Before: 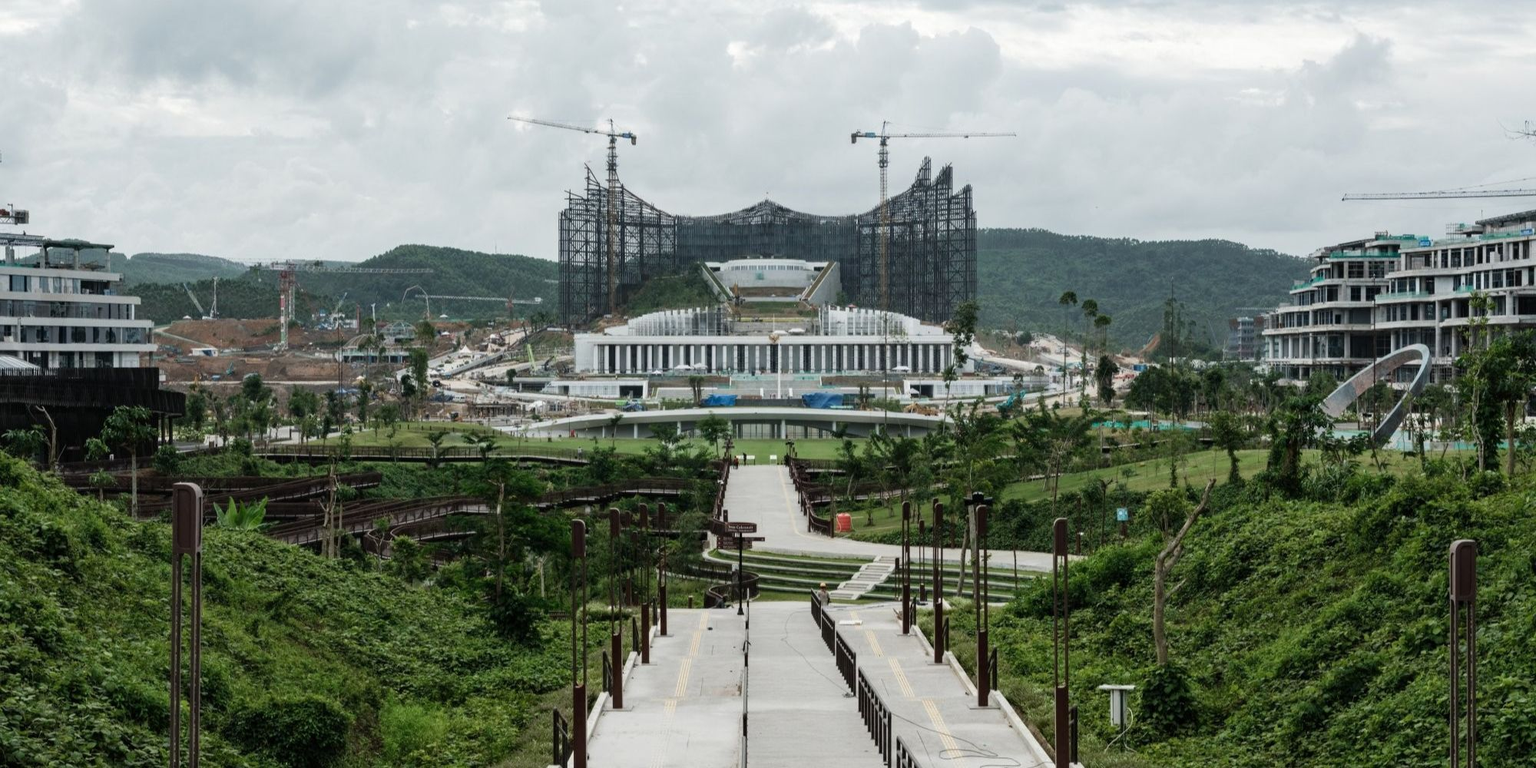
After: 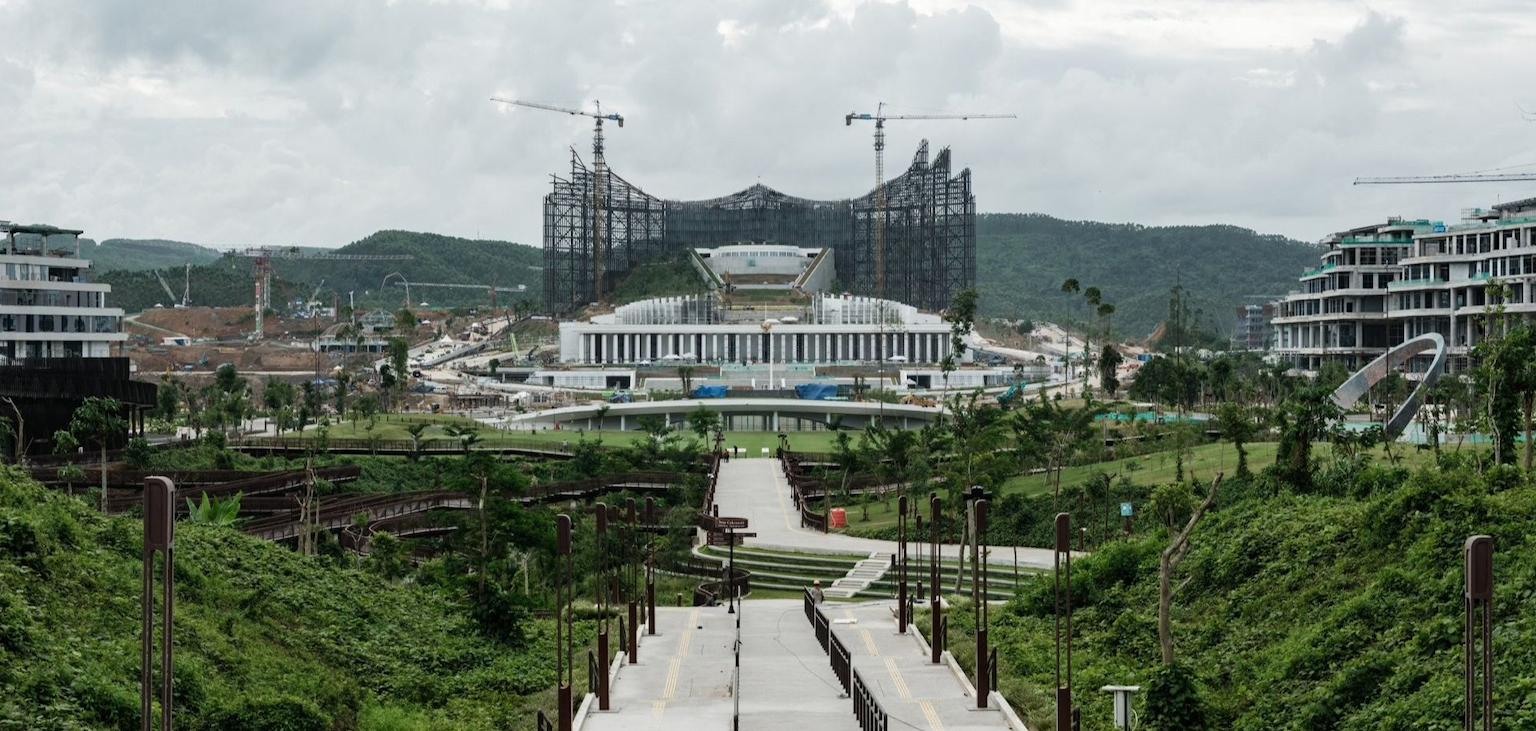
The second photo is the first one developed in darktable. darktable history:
crop: left 2.226%, top 2.921%, right 1.11%, bottom 4.973%
